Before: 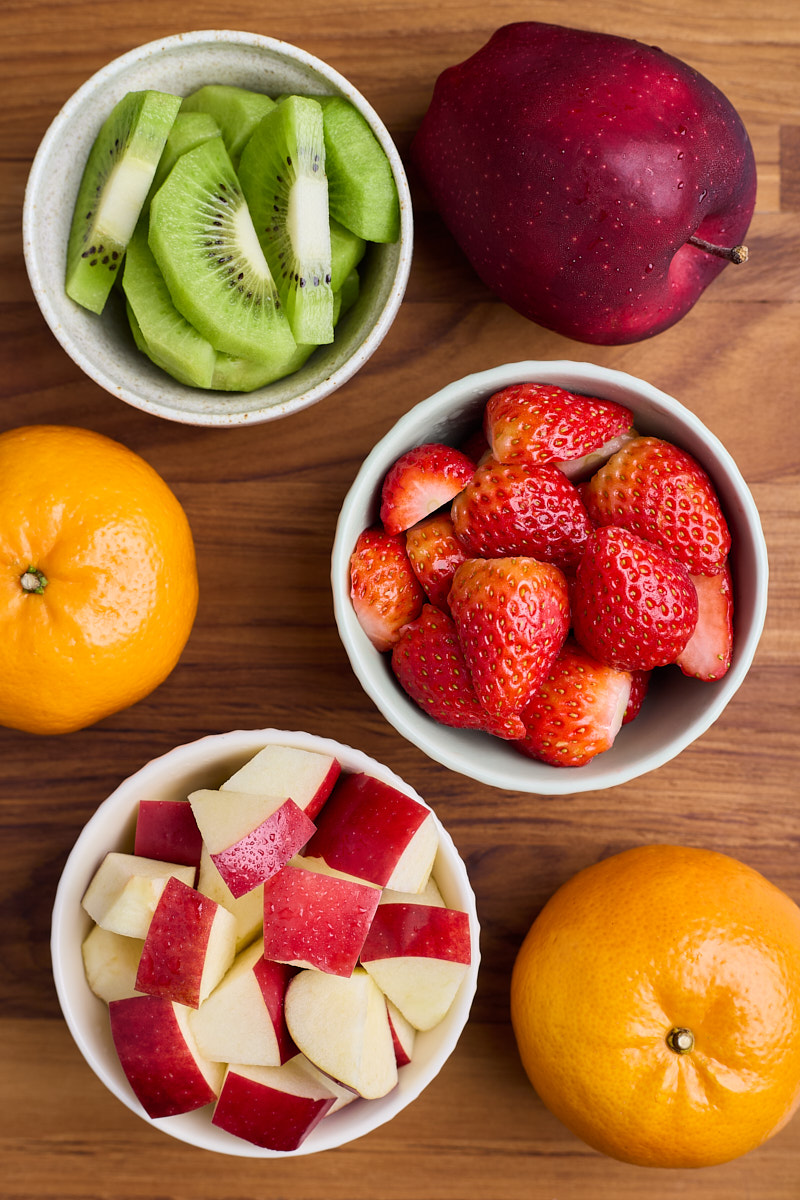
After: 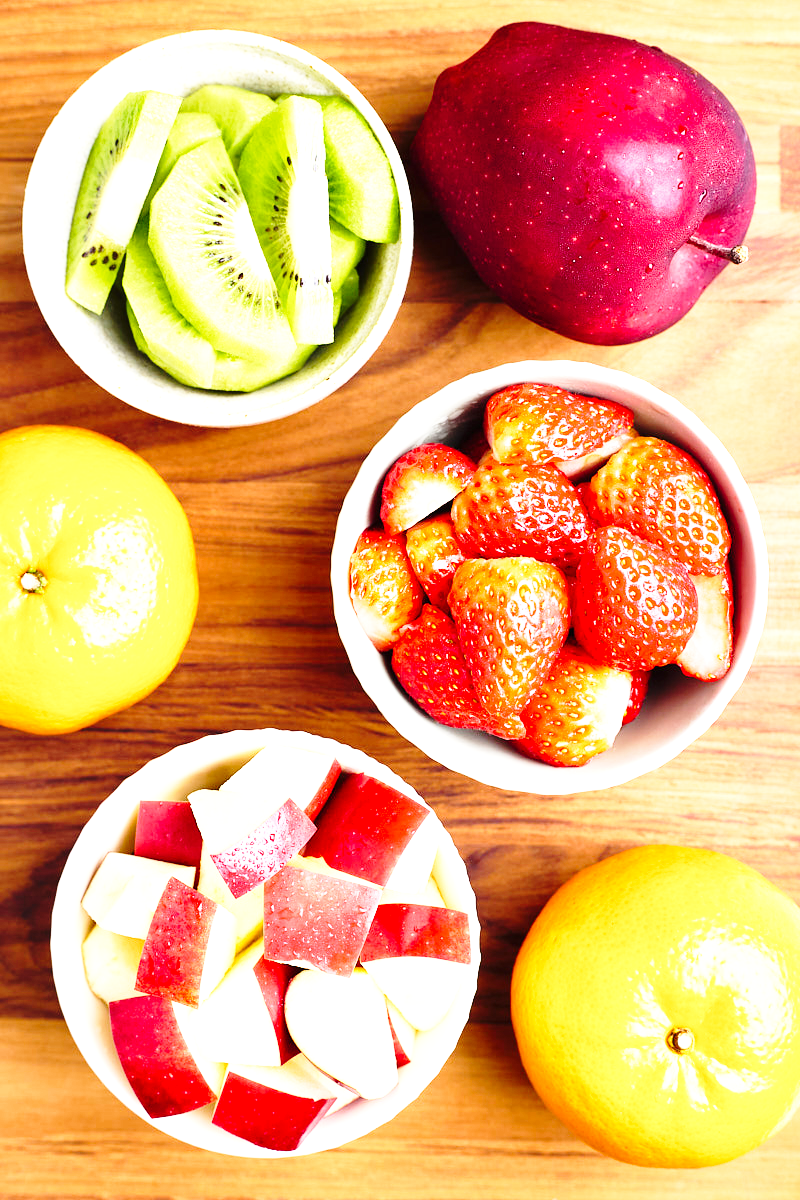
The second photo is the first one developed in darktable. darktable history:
exposure: black level correction 0, exposure 1.459 EV, compensate highlight preservation false
base curve: curves: ch0 [(0, 0) (0.04, 0.03) (0.133, 0.232) (0.448, 0.748) (0.843, 0.968) (1, 1)], preserve colors none
